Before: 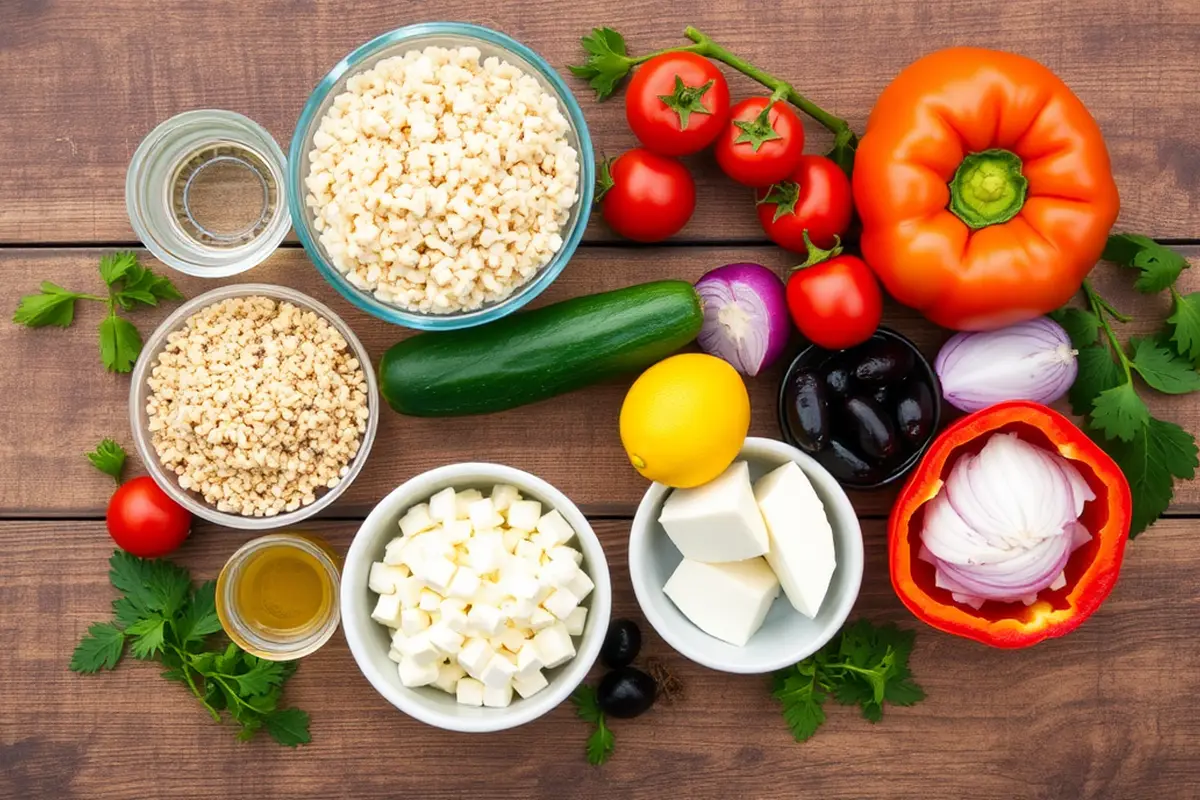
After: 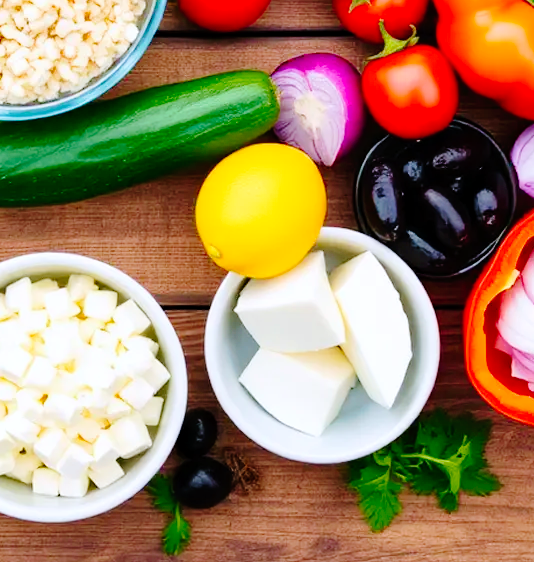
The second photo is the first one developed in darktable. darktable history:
haze removal: compatibility mode true, adaptive false
velvia: on, module defaults
contrast brightness saturation: contrast 0.033, brightness 0.059, saturation 0.134
color calibration: illuminant as shot in camera, x 0.358, y 0.373, temperature 4628.91 K
tone curve: curves: ch0 [(0, 0) (0.003, 0.001) (0.011, 0.006) (0.025, 0.012) (0.044, 0.018) (0.069, 0.025) (0.1, 0.045) (0.136, 0.074) (0.177, 0.124) (0.224, 0.196) (0.277, 0.289) (0.335, 0.396) (0.399, 0.495) (0.468, 0.585) (0.543, 0.663) (0.623, 0.728) (0.709, 0.808) (0.801, 0.87) (0.898, 0.932) (1, 1)], preserve colors none
crop: left 35.397%, top 26.277%, right 20.074%, bottom 3.433%
